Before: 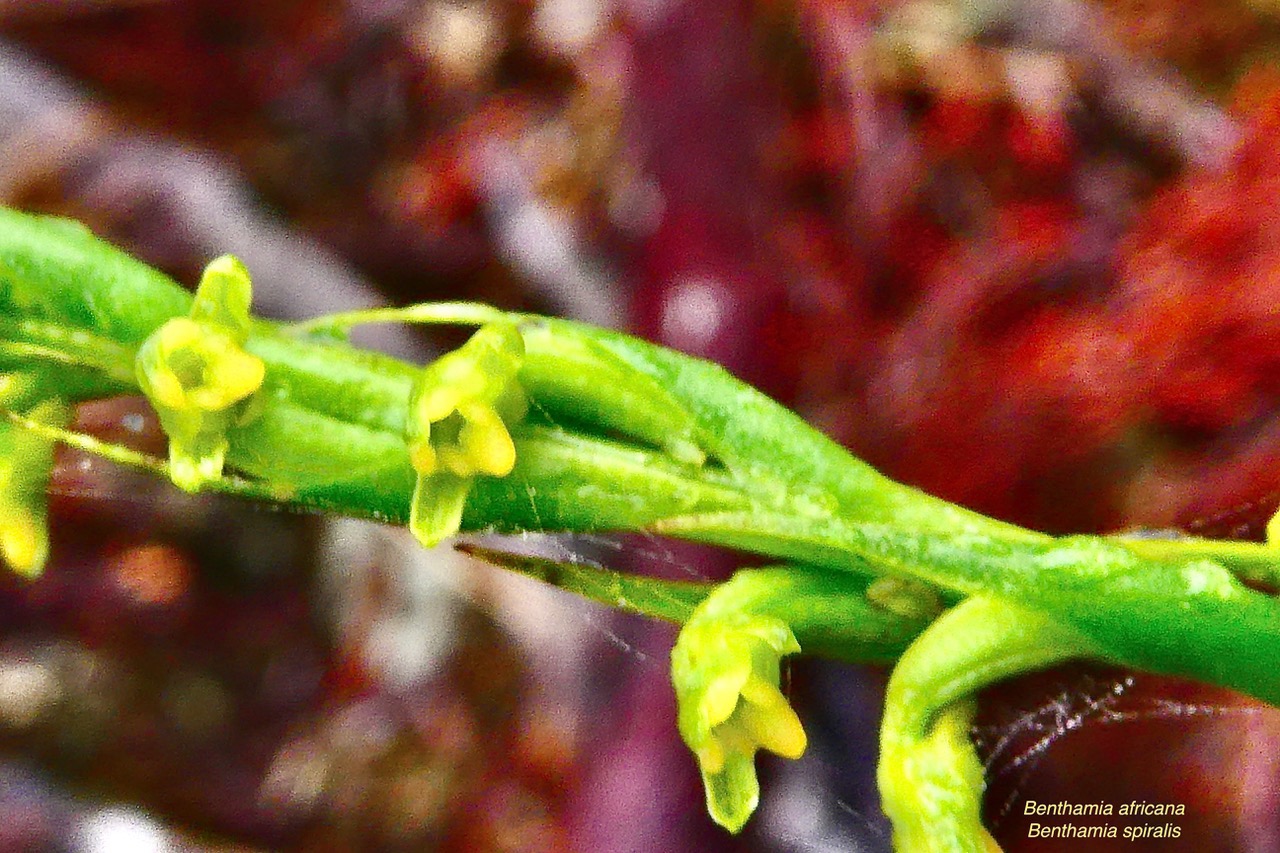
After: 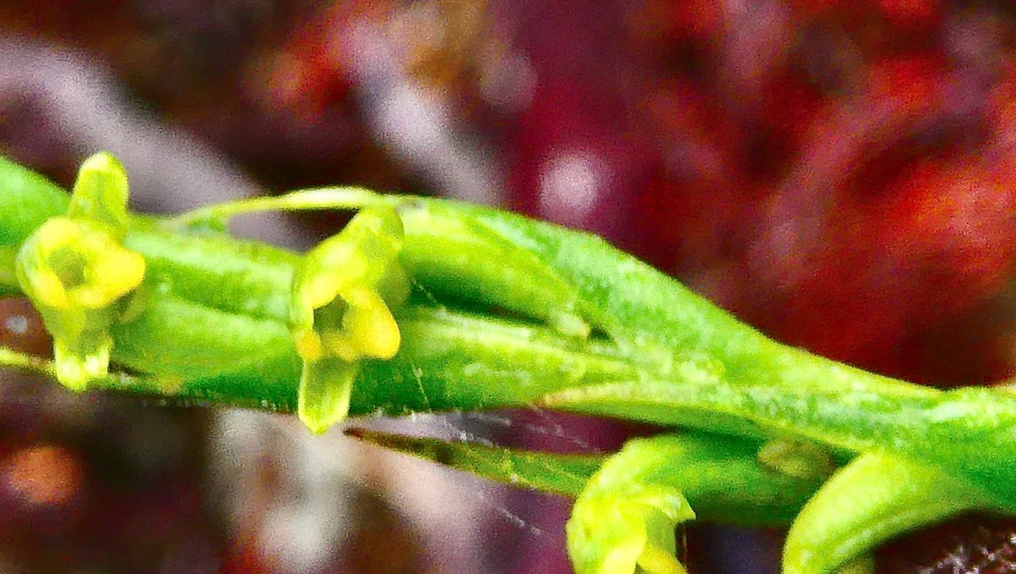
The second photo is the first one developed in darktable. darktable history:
rotate and perspective: rotation -3°, crop left 0.031, crop right 0.968, crop top 0.07, crop bottom 0.93
crop: left 7.856%, top 11.836%, right 10.12%, bottom 15.387%
